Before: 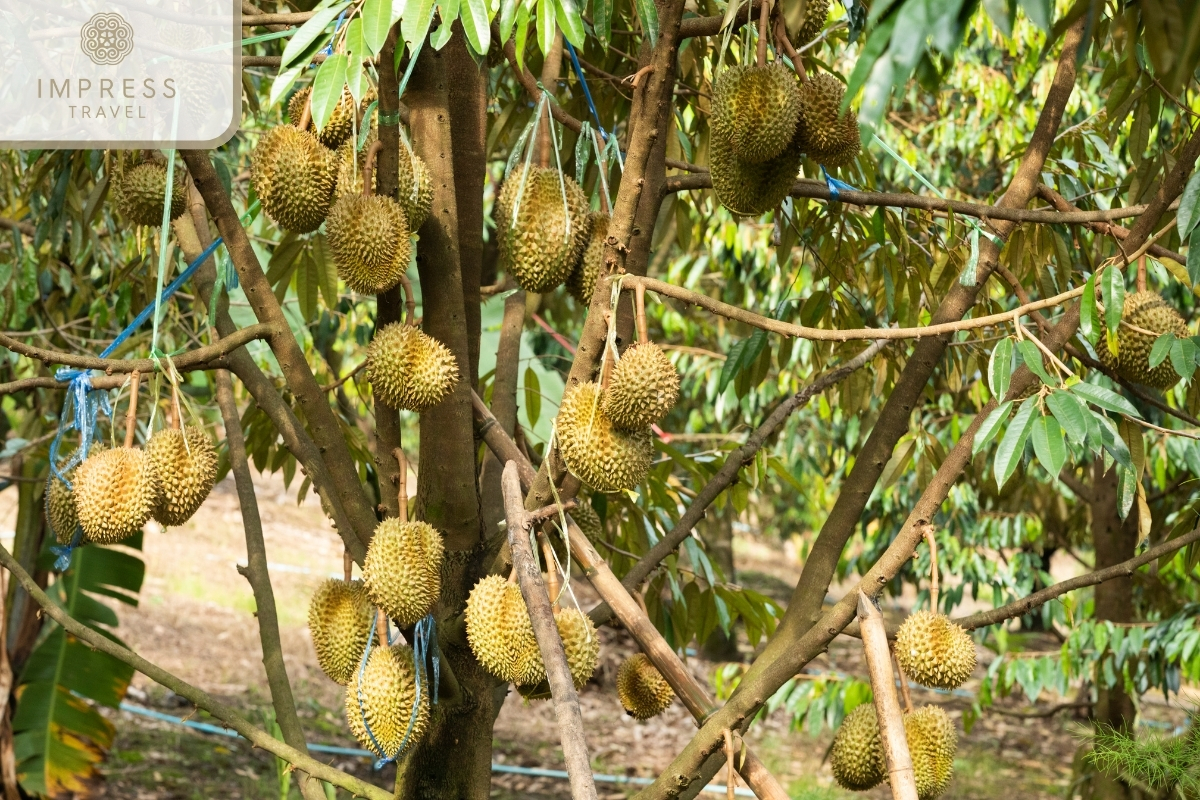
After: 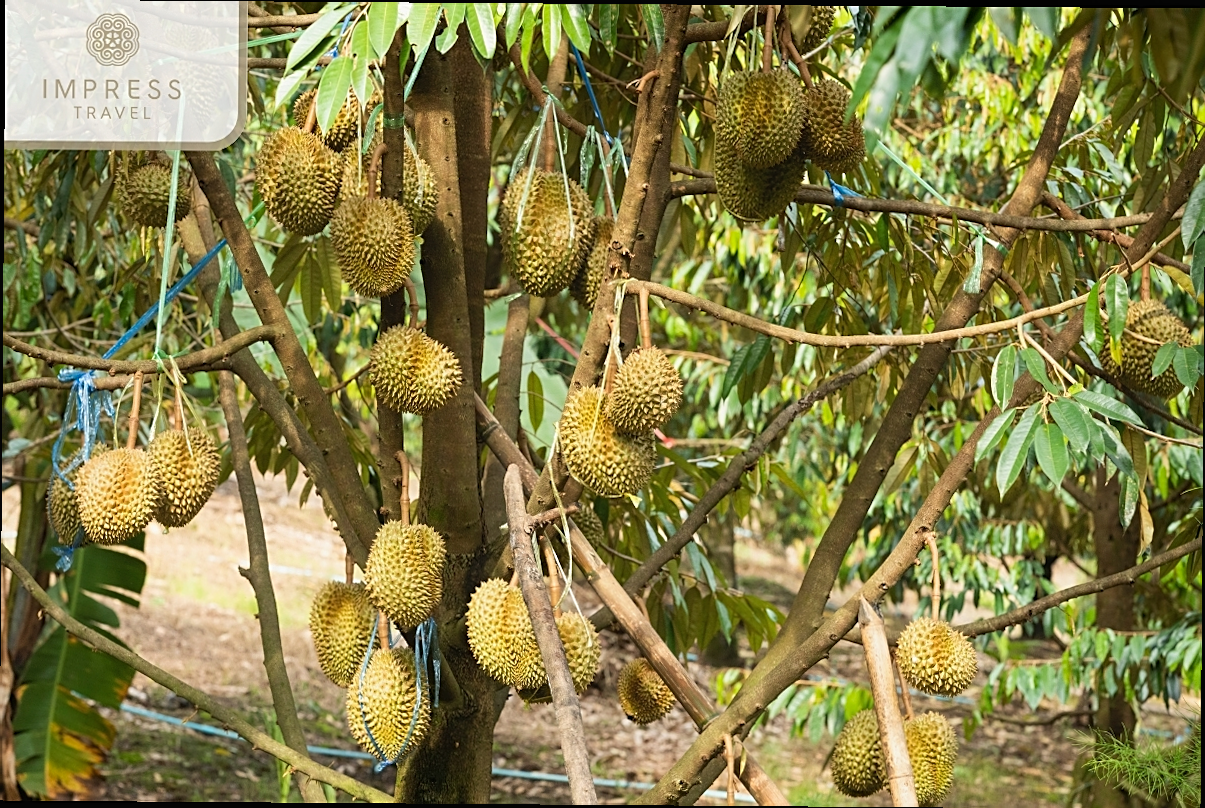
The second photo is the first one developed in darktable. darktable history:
contrast equalizer: octaves 7, y [[0.439, 0.44, 0.442, 0.457, 0.493, 0.498], [0.5 ×6], [0.5 ×6], [0 ×6], [0 ×6]], mix 0.346
sharpen: on, module defaults
crop and rotate: angle -0.427°
